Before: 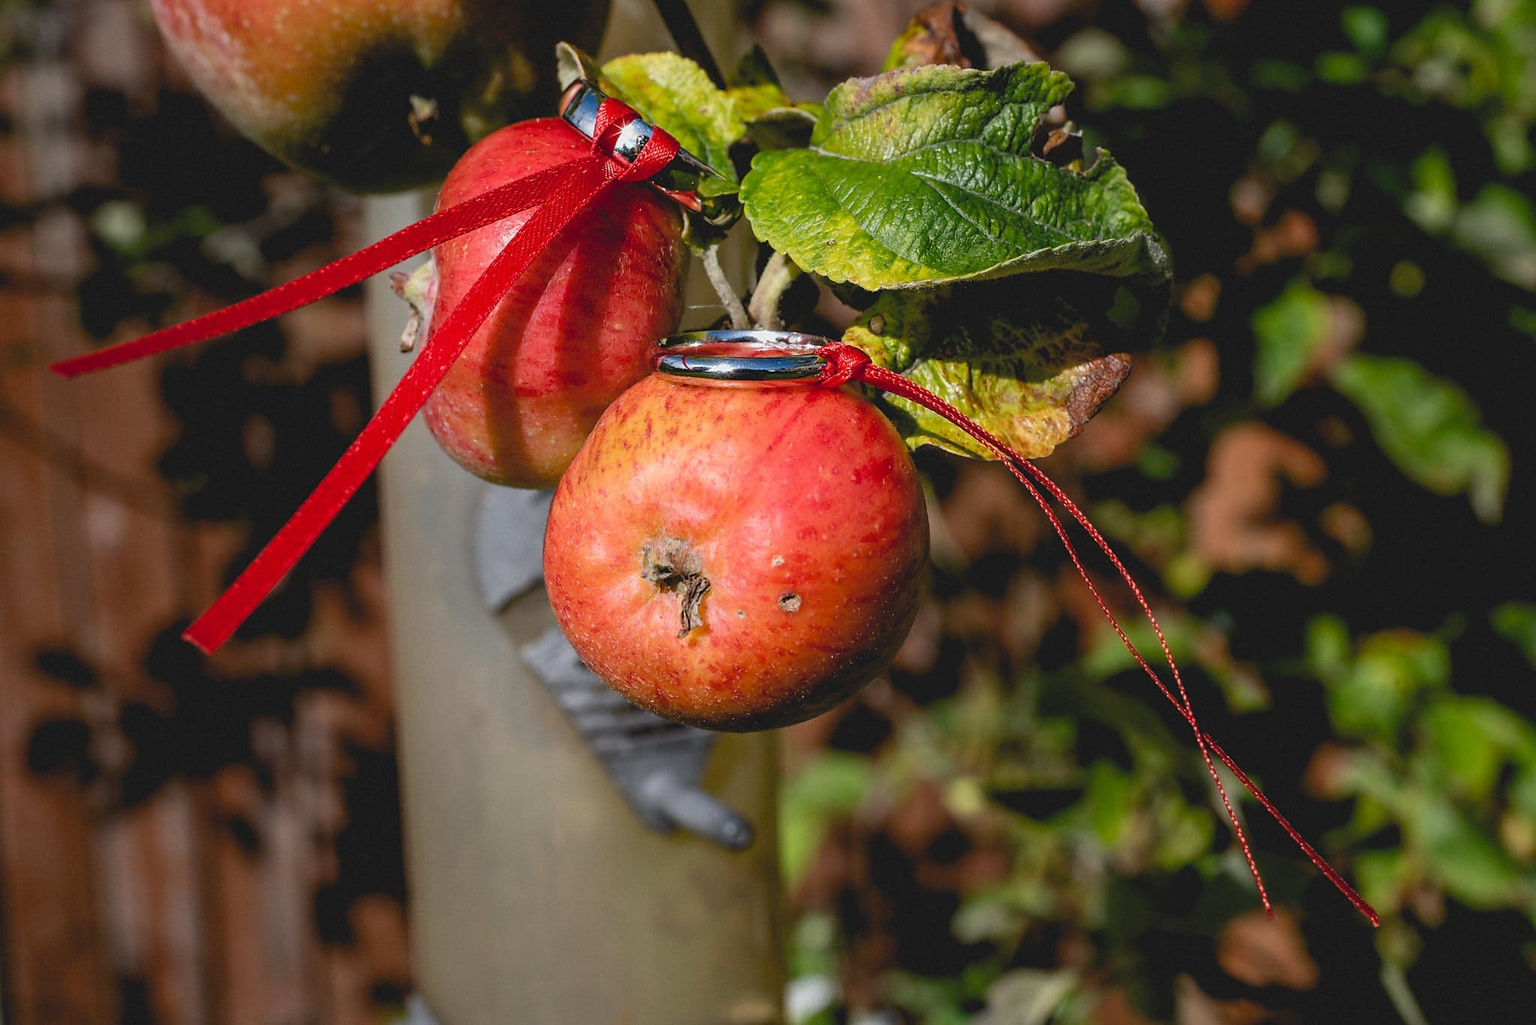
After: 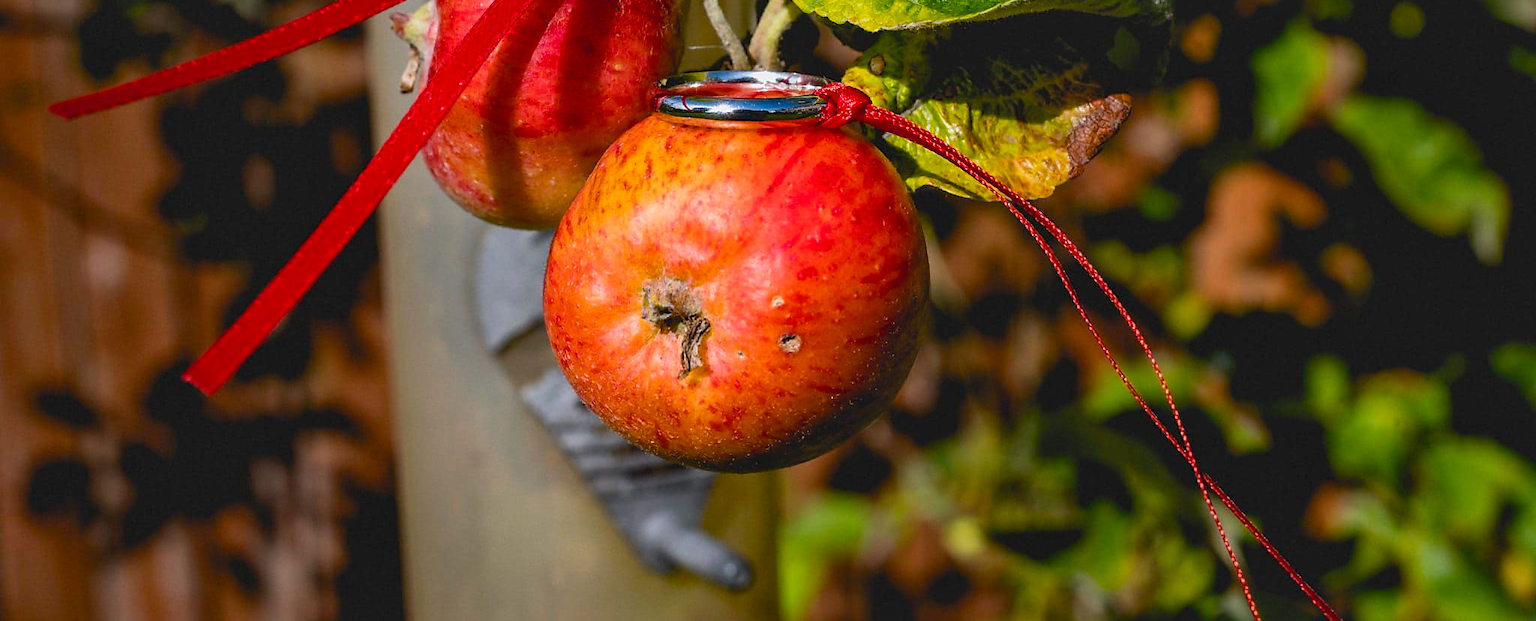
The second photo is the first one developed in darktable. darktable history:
tone equalizer: -8 EV 0.06 EV, smoothing diameter 25%, edges refinement/feathering 10, preserve details guided filter
local contrast: mode bilateral grid, contrast 20, coarseness 50, detail 120%, midtone range 0.2
color balance rgb: perceptual saturation grading › global saturation 30%, global vibrance 20%
crop and rotate: top 25.357%, bottom 13.942%
